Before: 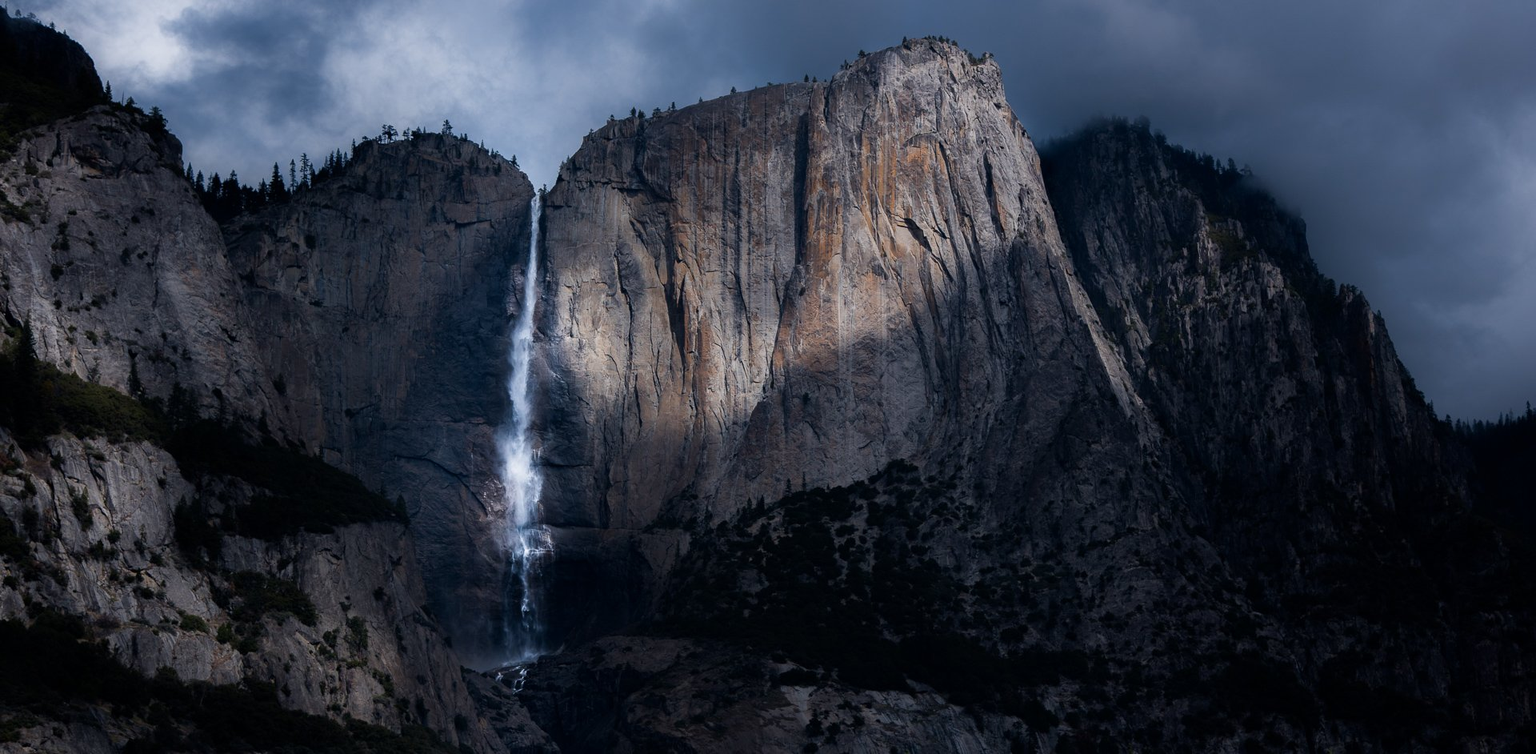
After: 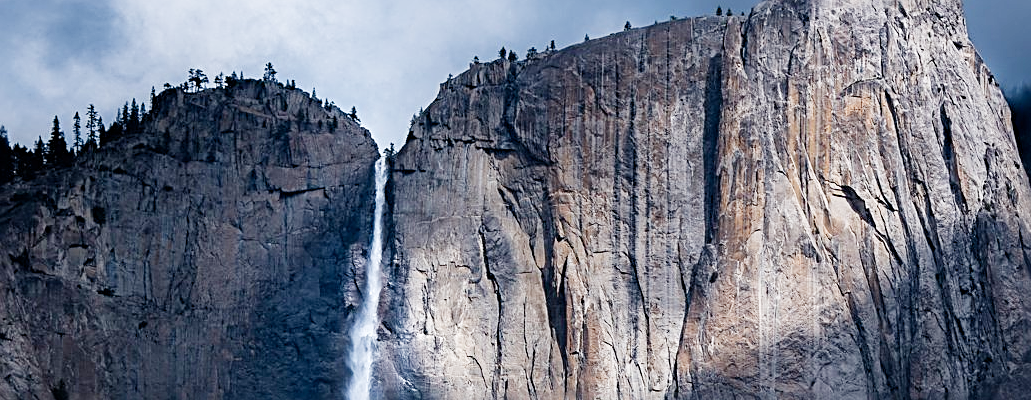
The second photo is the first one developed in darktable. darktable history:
color zones: curves: ch1 [(0, 0.469) (0.001, 0.469) (0.12, 0.446) (0.248, 0.469) (0.5, 0.5) (0.748, 0.5) (0.999, 0.469) (1, 0.469)]
crop: left 15.099%, top 9.247%, right 31.174%, bottom 48.19%
exposure: black level correction 0, exposure 1.439 EV, compensate highlight preservation false
sharpen: radius 2.816, amount 0.724
filmic rgb: black relative exposure -16 EV, white relative exposure 6.87 EV, hardness 4.67, add noise in highlights 0.001, preserve chrominance no, color science v3 (2019), use custom middle-gray values true, contrast in highlights soft
